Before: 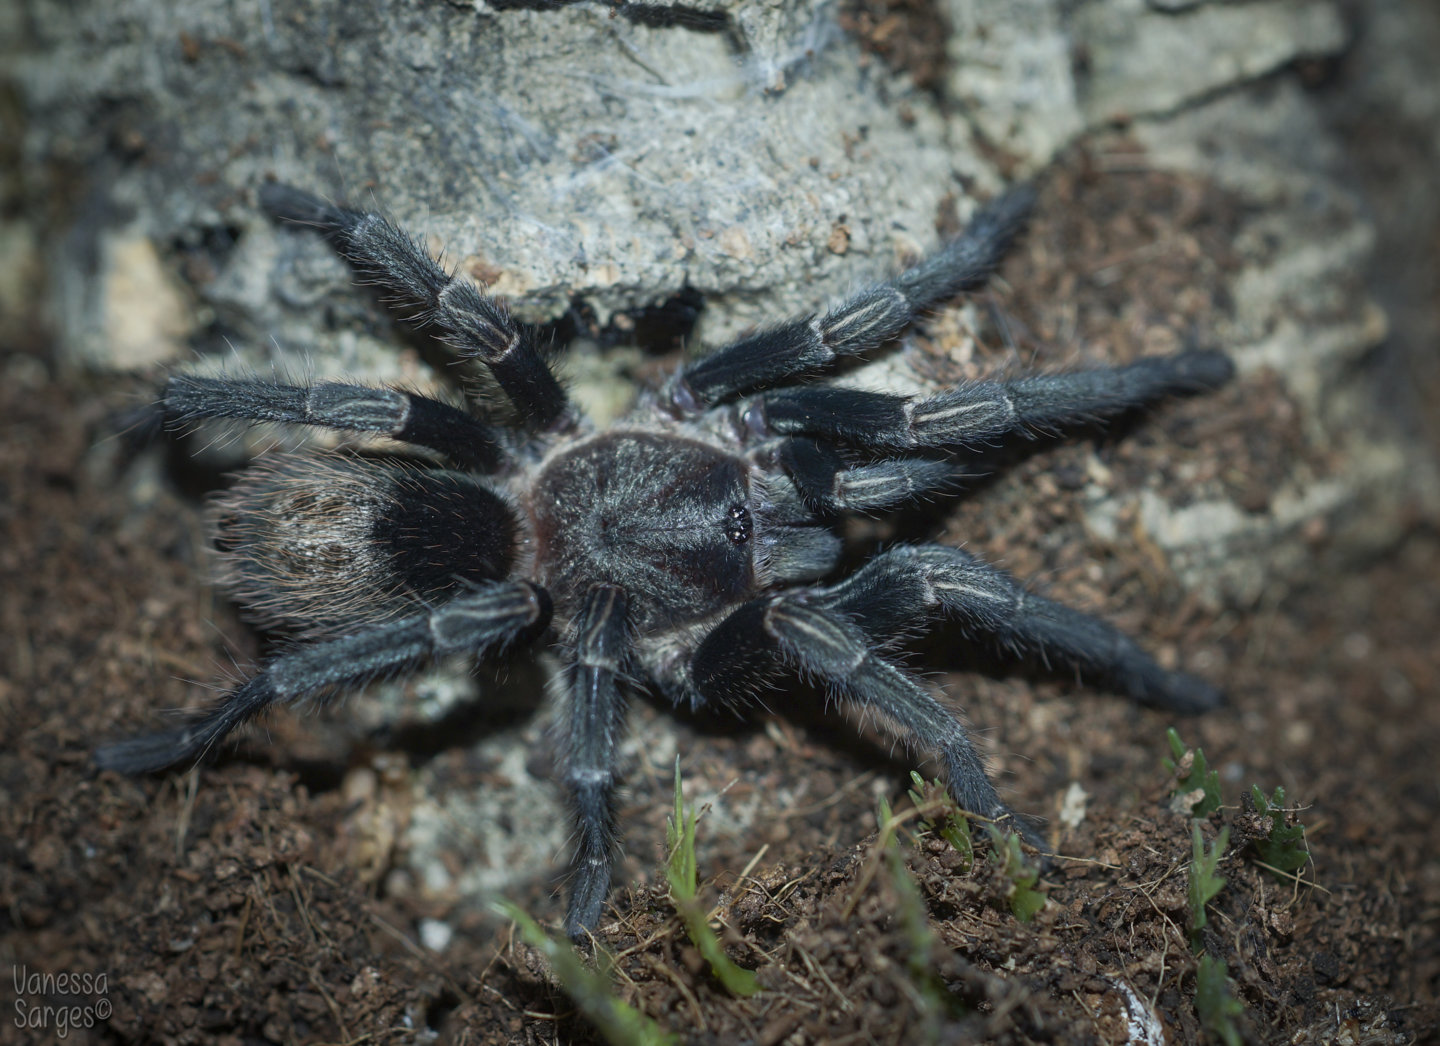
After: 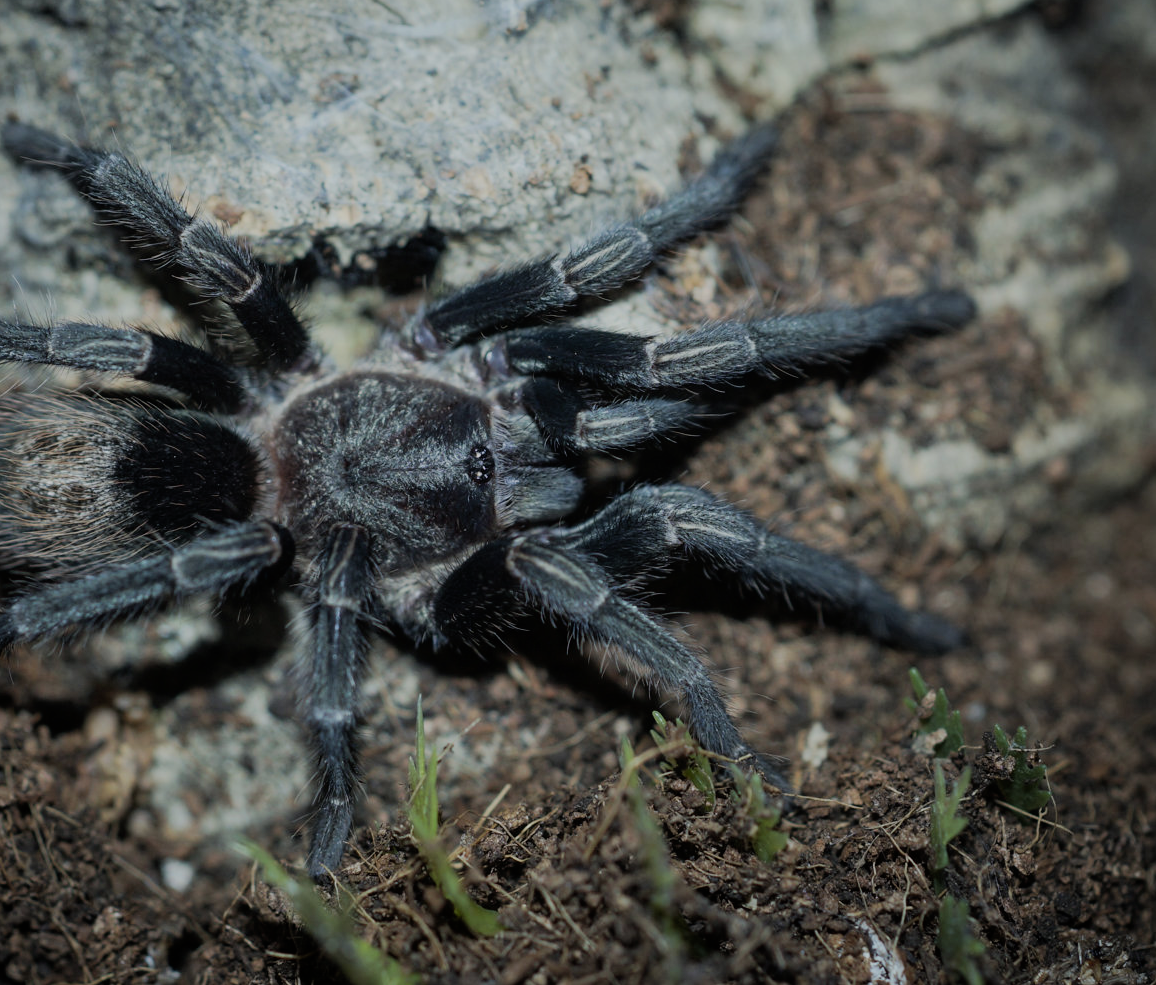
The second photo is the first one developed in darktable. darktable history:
crop and rotate: left 17.959%, top 5.771%, right 1.742%
filmic rgb: black relative exposure -8.54 EV, white relative exposure 5.52 EV, hardness 3.39, contrast 1.016
